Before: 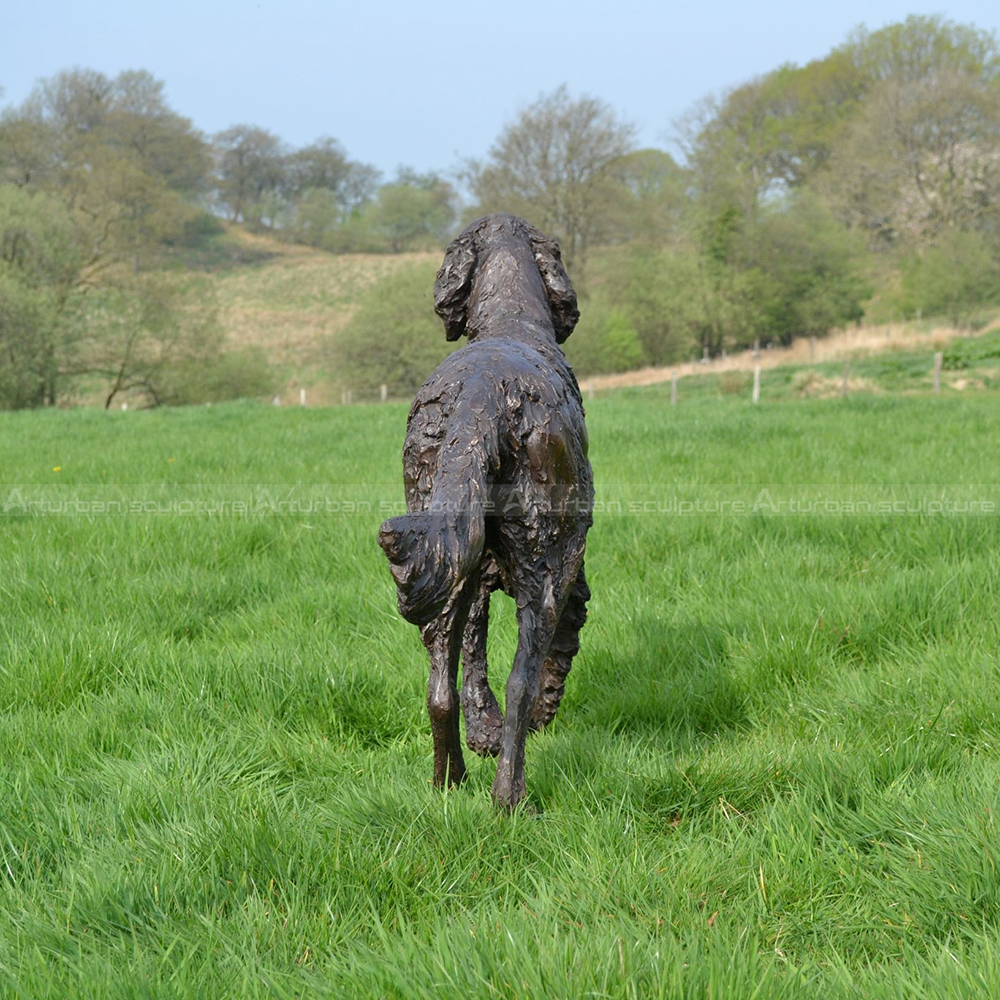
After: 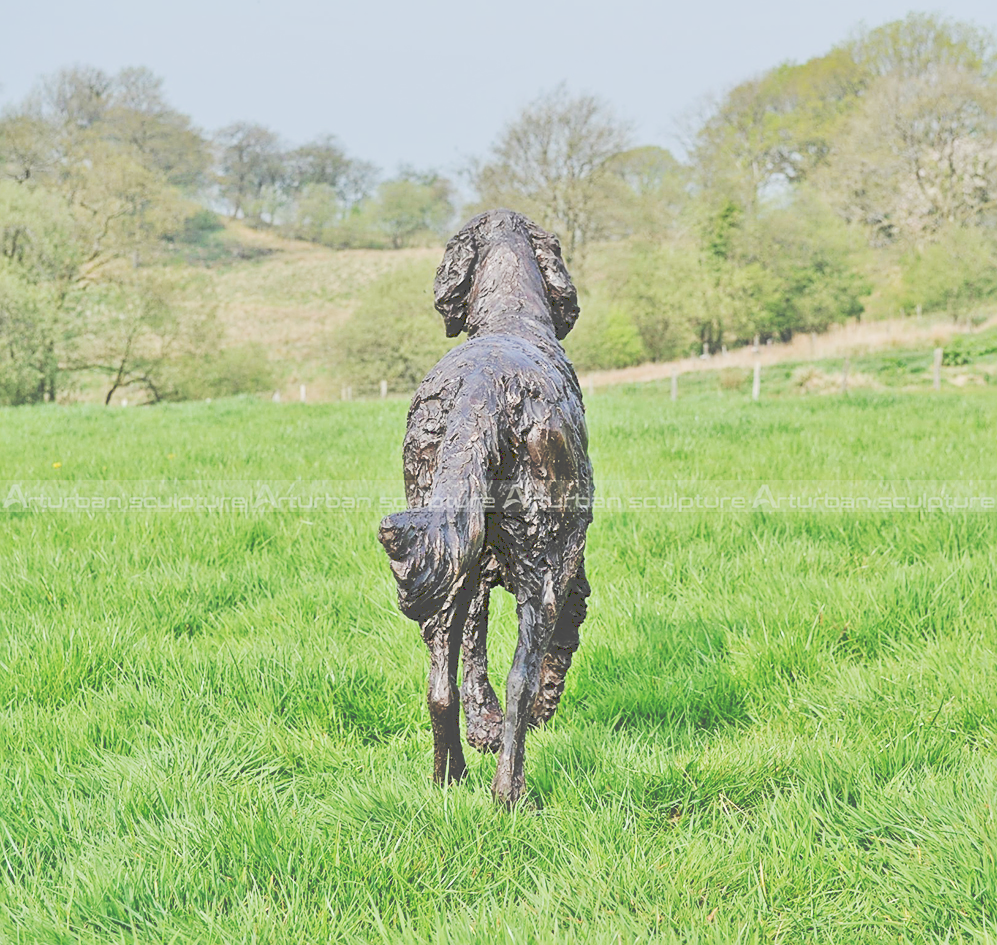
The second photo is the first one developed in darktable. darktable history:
sharpen: on, module defaults
crop: top 0.448%, right 0.264%, bottom 5.045%
tone curve: curves: ch0 [(0, 0) (0.003, 0.319) (0.011, 0.319) (0.025, 0.319) (0.044, 0.323) (0.069, 0.324) (0.1, 0.328) (0.136, 0.329) (0.177, 0.337) (0.224, 0.351) (0.277, 0.373) (0.335, 0.413) (0.399, 0.458) (0.468, 0.533) (0.543, 0.617) (0.623, 0.71) (0.709, 0.783) (0.801, 0.849) (0.898, 0.911) (1, 1)], preserve colors none
tone equalizer: -7 EV 0.15 EV, -6 EV 0.6 EV, -5 EV 1.15 EV, -4 EV 1.33 EV, -3 EV 1.15 EV, -2 EV 0.6 EV, -1 EV 0.15 EV, mask exposure compensation -0.5 EV
white balance: emerald 1
local contrast: highlights 100%, shadows 100%, detail 120%, midtone range 0.2
filmic rgb: black relative exposure -7.5 EV, white relative exposure 5 EV, hardness 3.31, contrast 1.3, contrast in shadows safe
